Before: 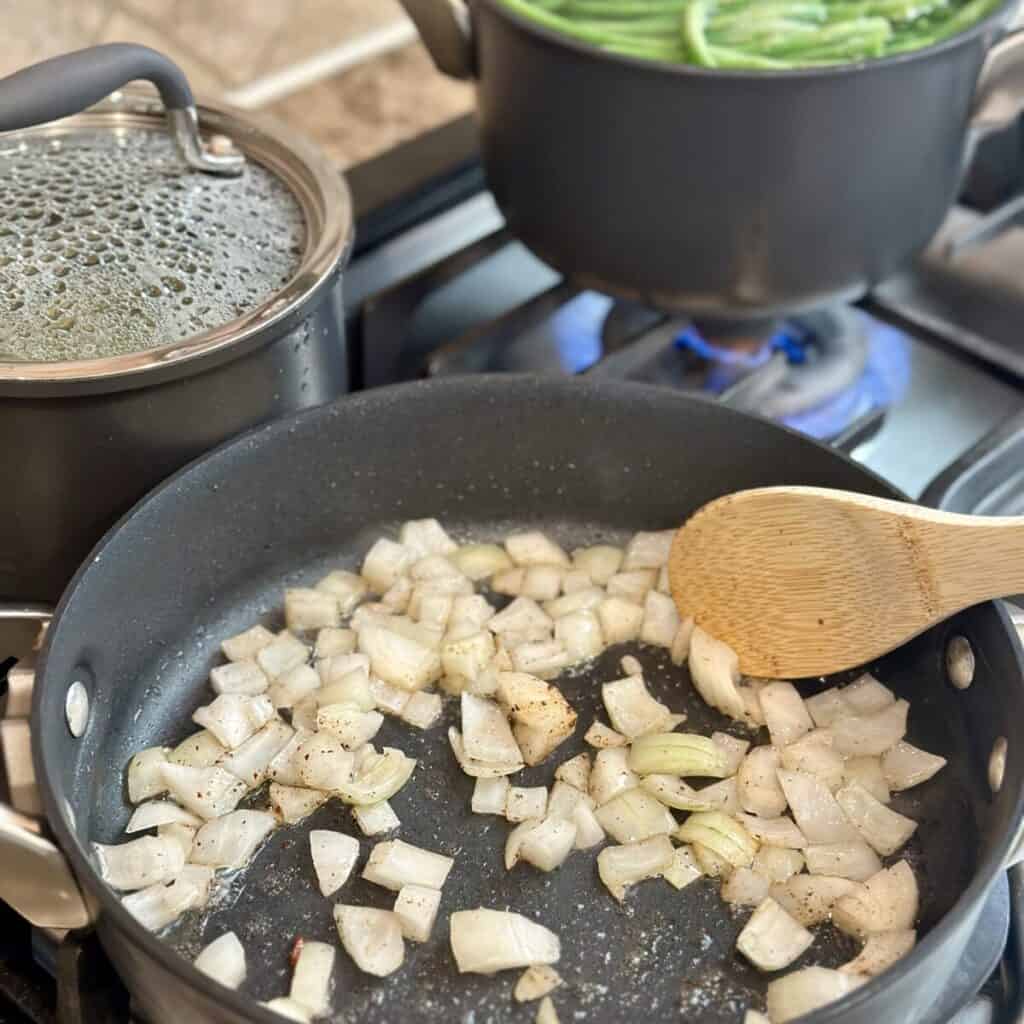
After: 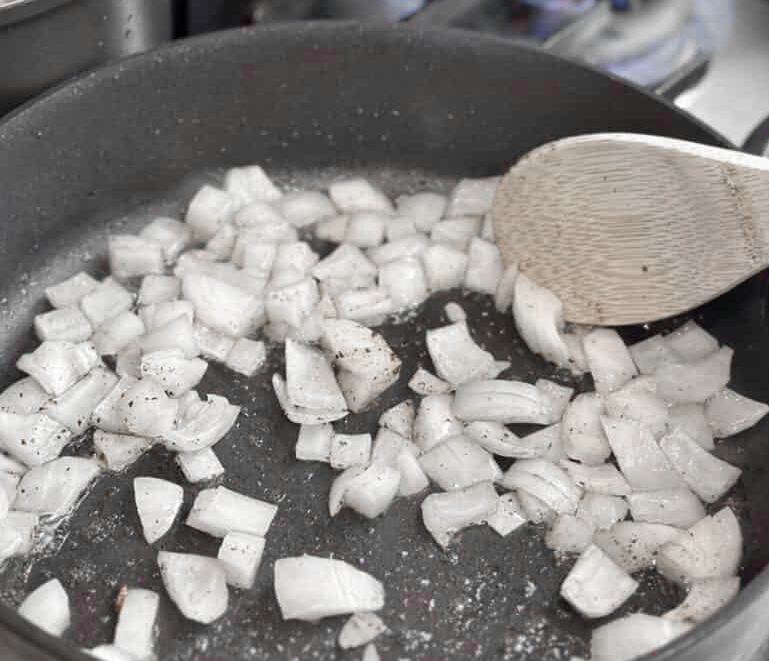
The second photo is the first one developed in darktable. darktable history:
crop and rotate: left 17.247%, top 34.525%, right 7.578%, bottom 0.869%
color zones: curves: ch0 [(0, 0.278) (0.143, 0.5) (0.286, 0.5) (0.429, 0.5) (0.571, 0.5) (0.714, 0.5) (0.857, 0.5) (1, 0.5)]; ch1 [(0, 1) (0.143, 0.165) (0.286, 0) (0.429, 0) (0.571, 0) (0.714, 0) (0.857, 0.5) (1, 0.5)]; ch2 [(0, 0.508) (0.143, 0.5) (0.286, 0.5) (0.429, 0.5) (0.571, 0.5) (0.714, 0.5) (0.857, 0.5) (1, 0.5)]
